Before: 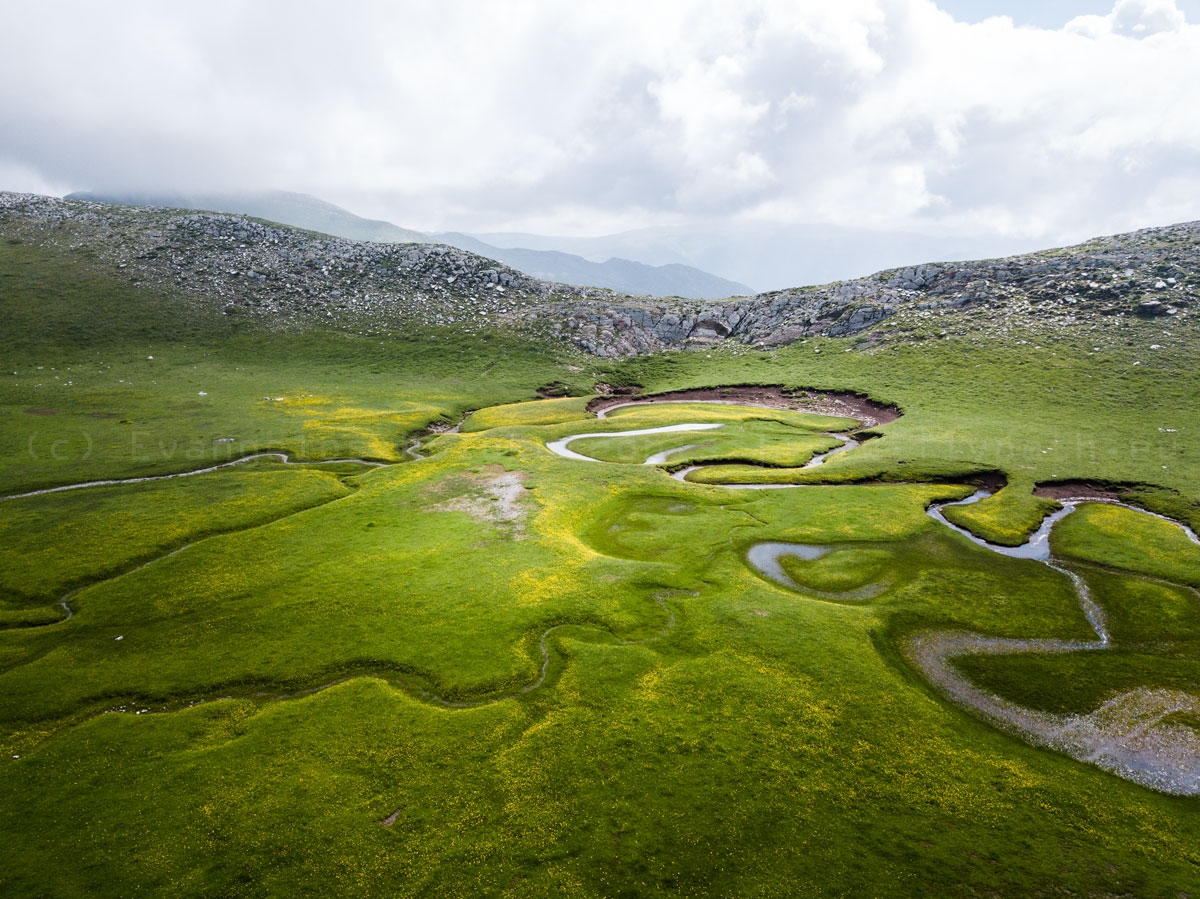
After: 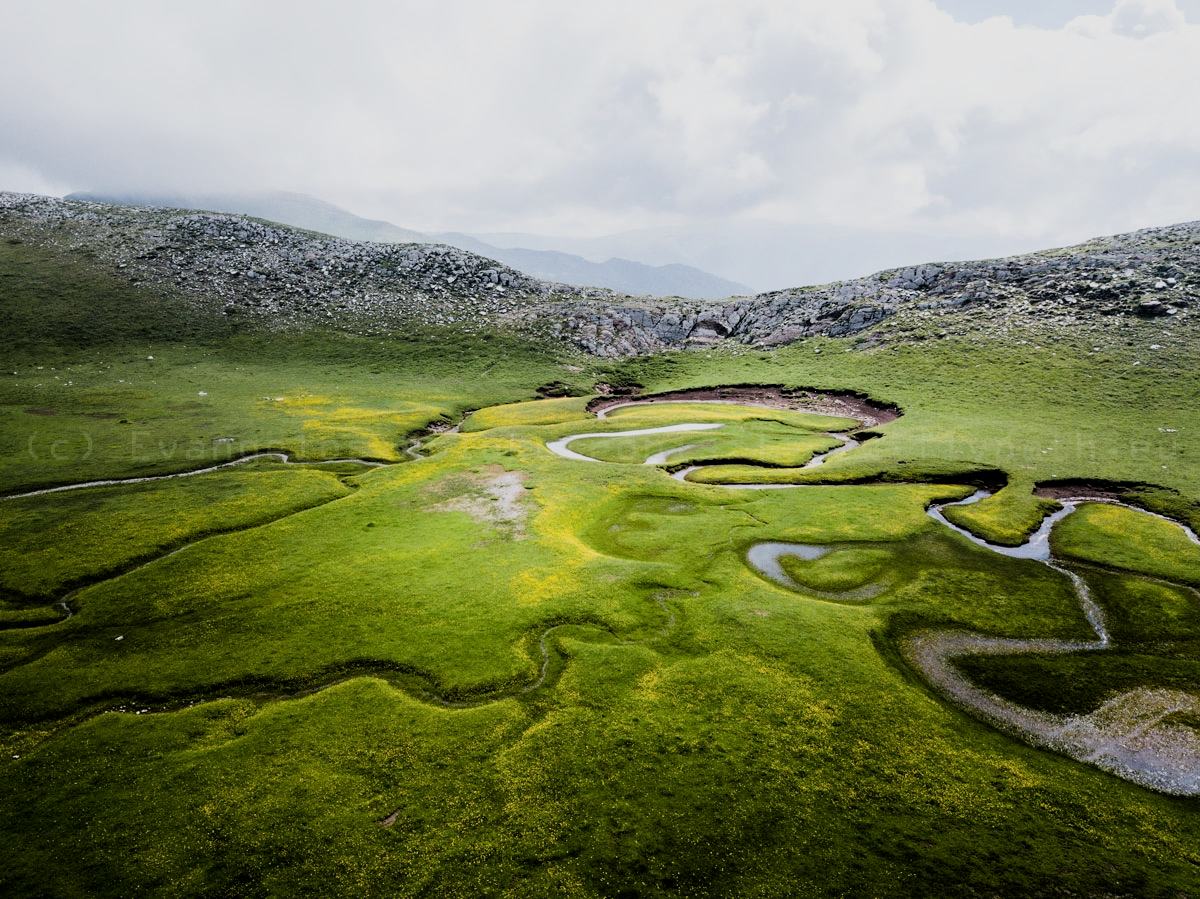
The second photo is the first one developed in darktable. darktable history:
filmic rgb: black relative exposure -5 EV, hardness 2.88, contrast 1.3, highlights saturation mix -30%
exposure: compensate highlight preservation false
